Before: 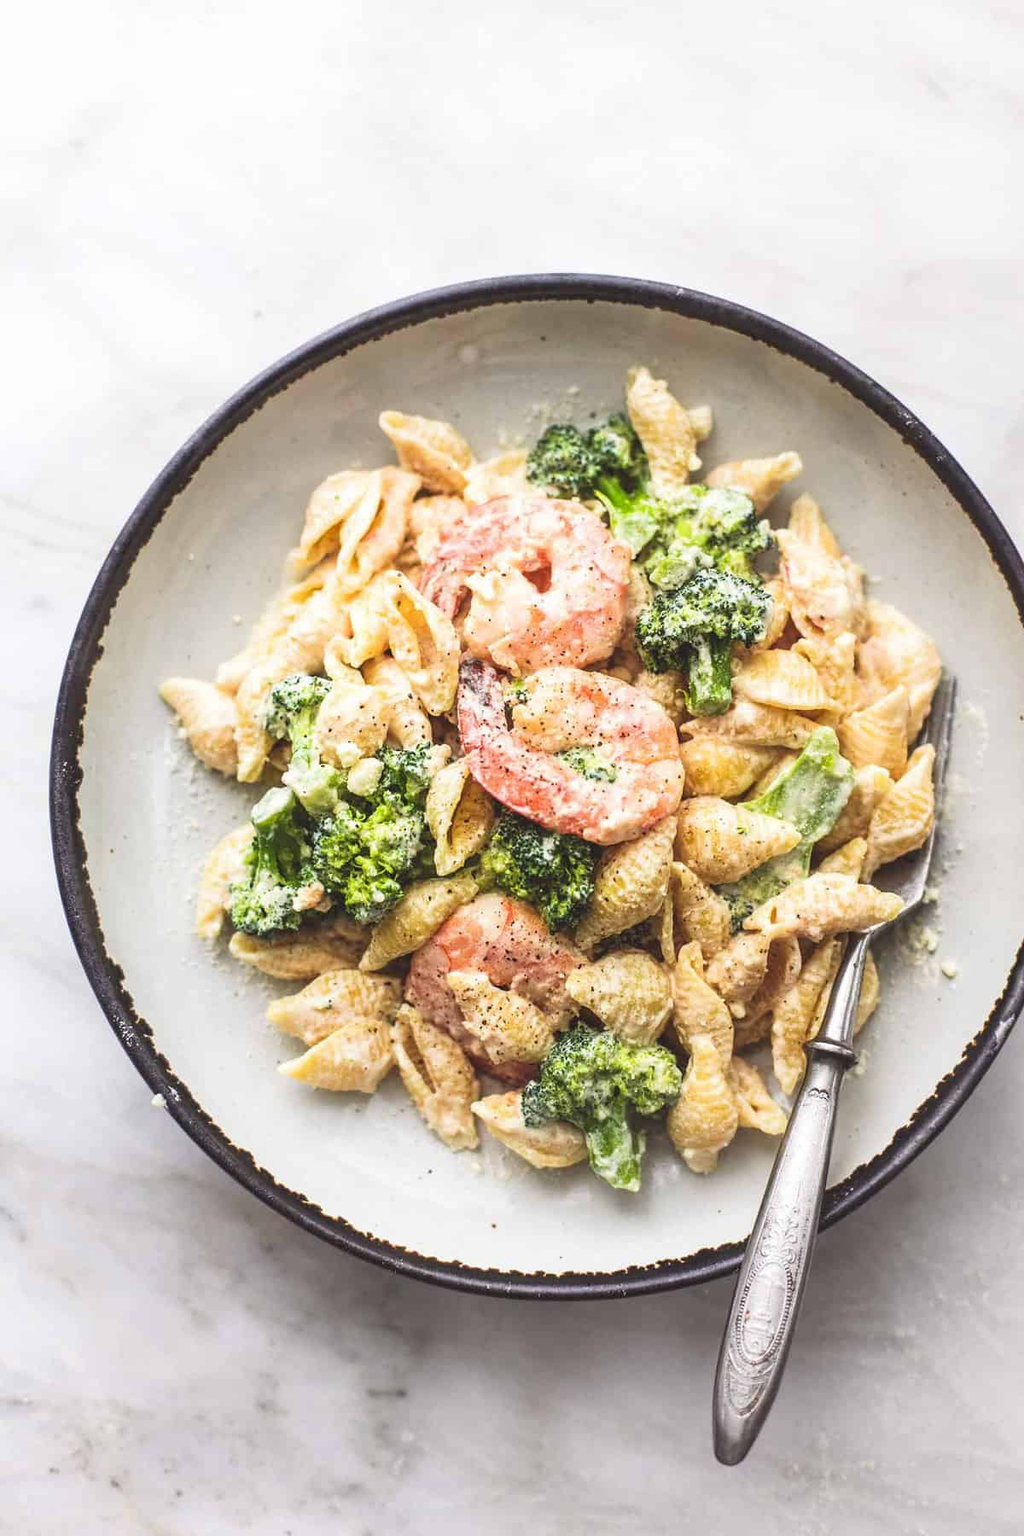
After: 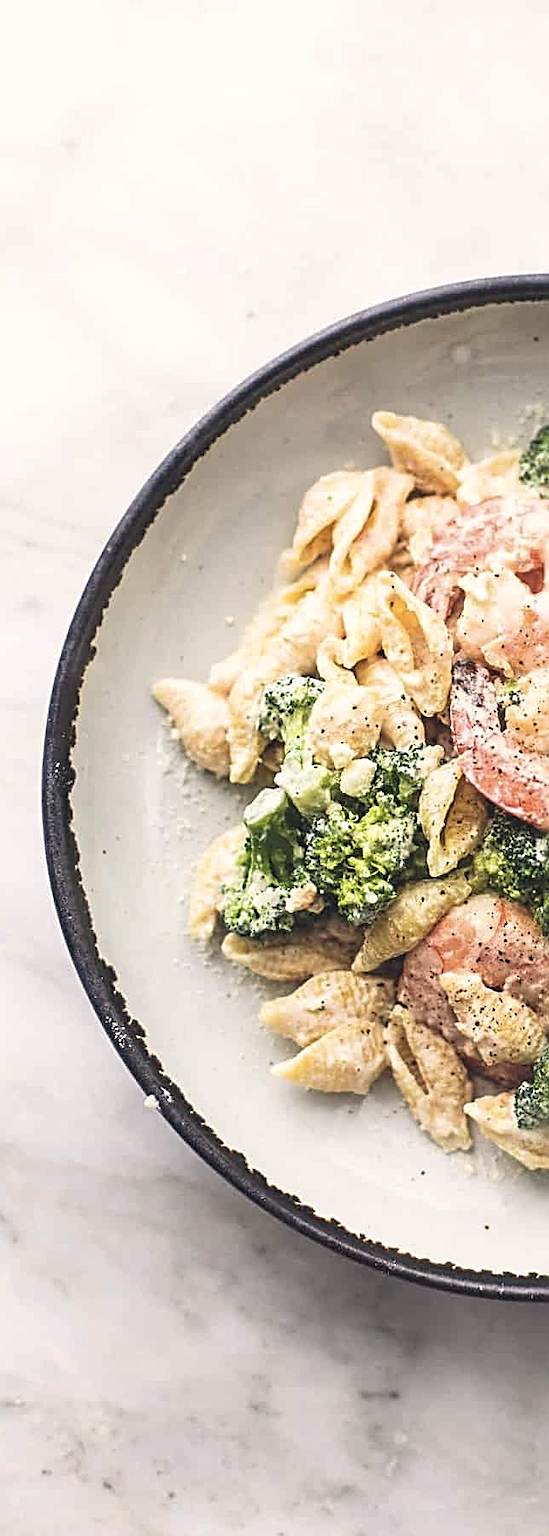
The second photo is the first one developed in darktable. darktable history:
color correction: highlights a* 2.88, highlights b* 5, shadows a* -2.72, shadows b* -4.86, saturation 0.774
sharpen: radius 2.62, amount 0.693
crop: left 0.808%, right 45.55%, bottom 0.089%
